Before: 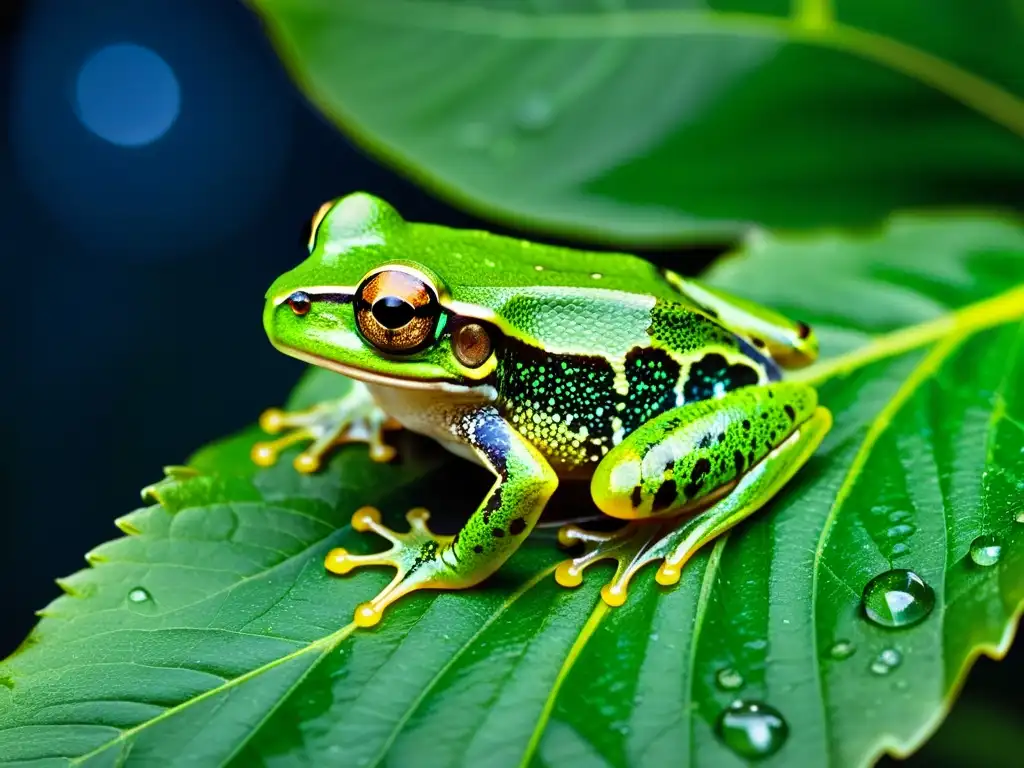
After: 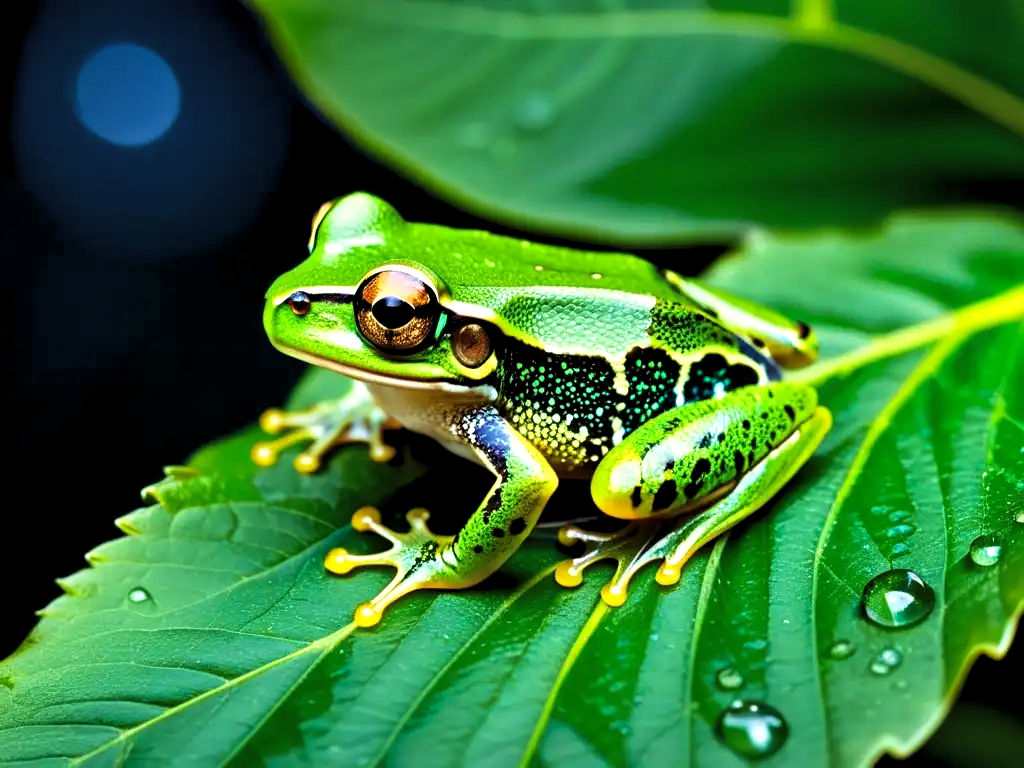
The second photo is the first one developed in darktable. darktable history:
levels: levels [0.062, 0.494, 0.925]
velvia: on, module defaults
